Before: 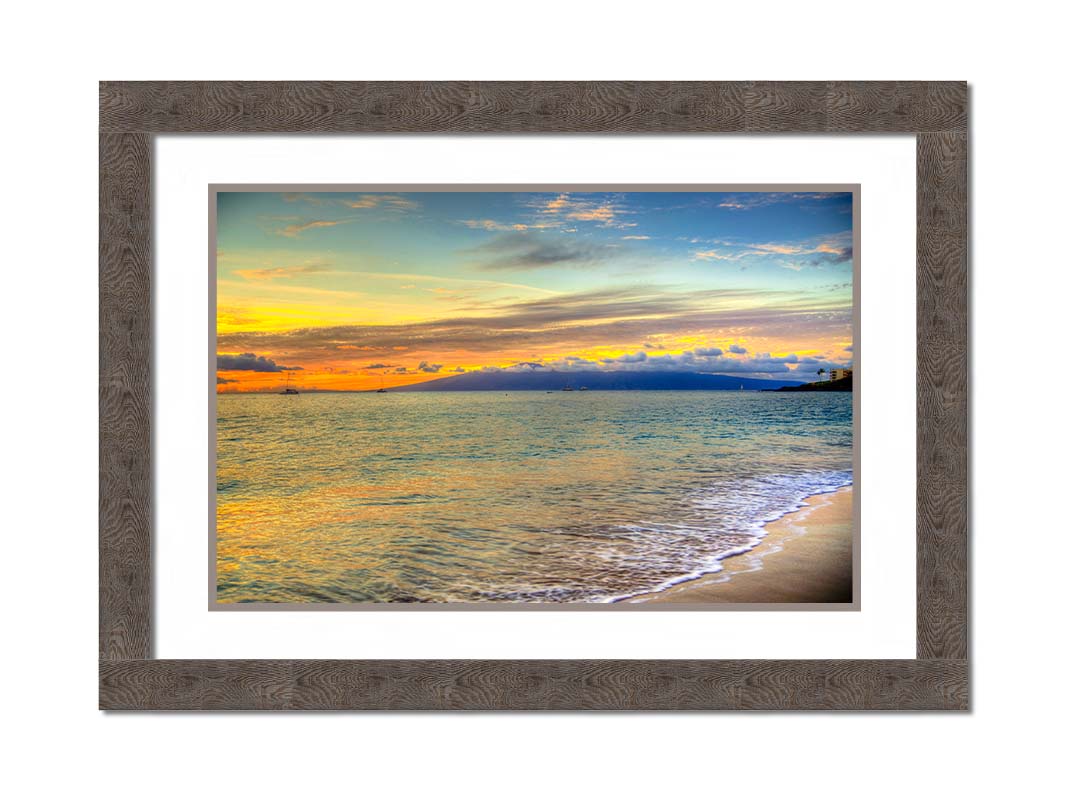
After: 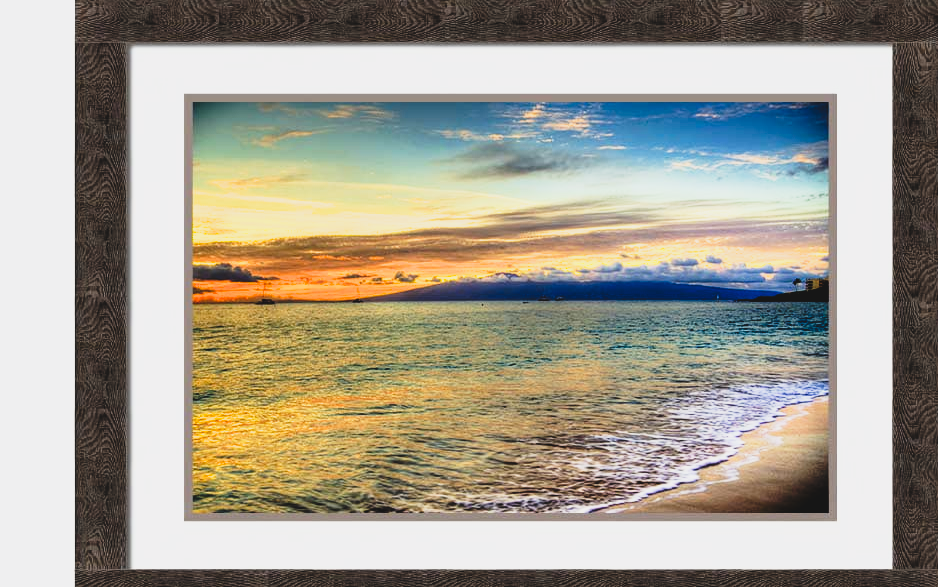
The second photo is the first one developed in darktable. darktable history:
crop and rotate: left 2.3%, top 11.254%, right 9.788%, bottom 15.336%
filmic rgb: black relative exposure -8.74 EV, white relative exposure 2.7 EV, target black luminance 0%, hardness 6.26, latitude 77.36%, contrast 1.327, shadows ↔ highlights balance -0.362%
exposure: black level correction 0.01, exposure 0.009 EV, compensate highlight preservation false
tone curve: curves: ch0 [(0, 0.072) (0.249, 0.176) (0.518, 0.489) (0.832, 0.854) (1, 0.948)], preserve colors none
